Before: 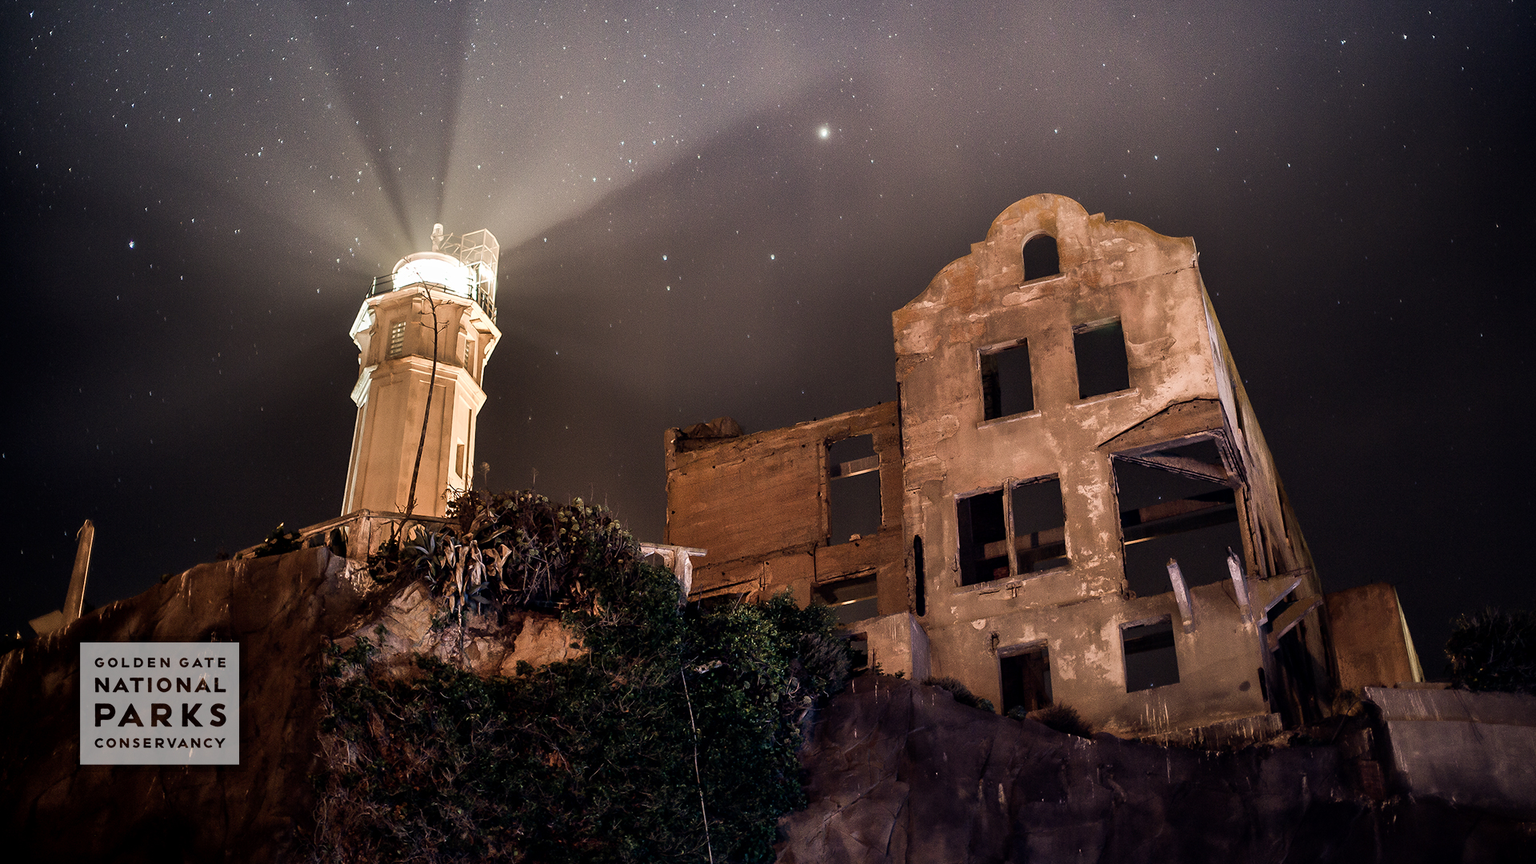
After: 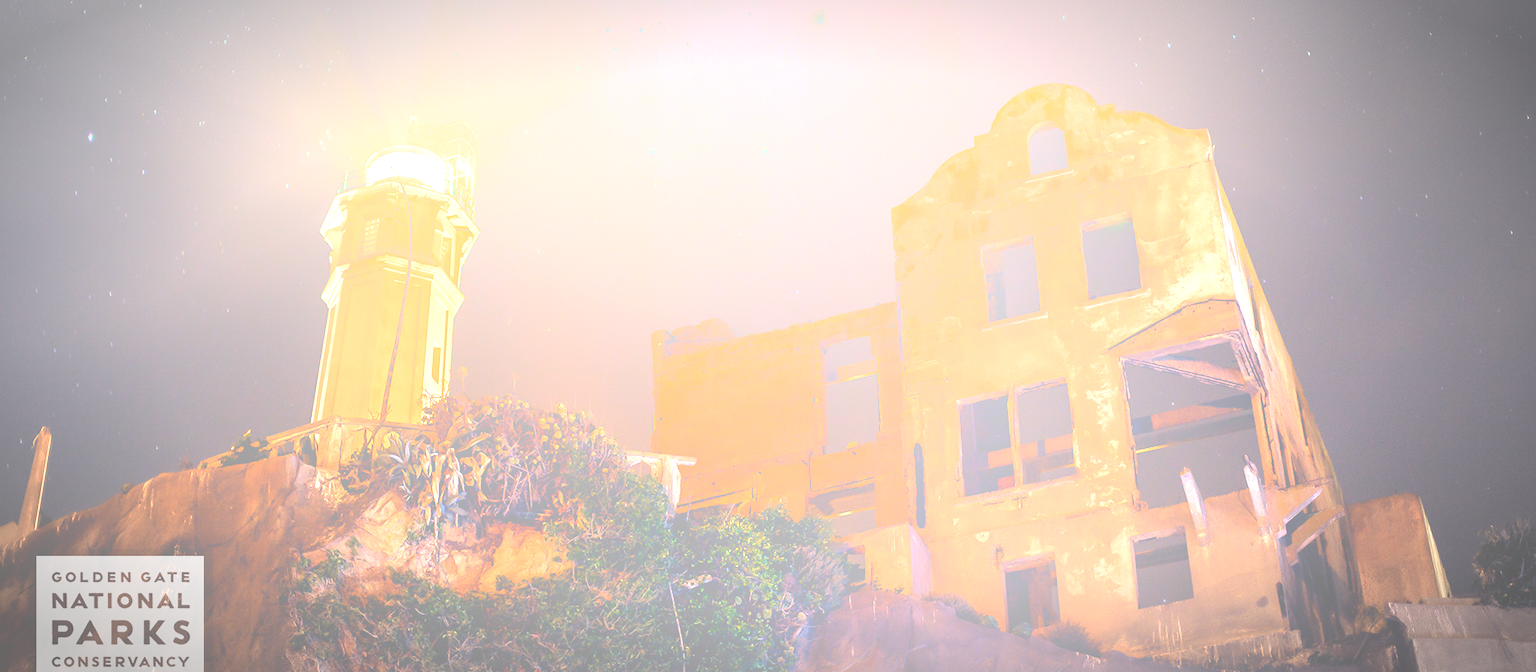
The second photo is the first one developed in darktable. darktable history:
crop and rotate: left 2.991%, top 13.302%, right 1.981%, bottom 12.636%
vignetting: automatic ratio true
exposure: black level correction 0, exposure 1.9 EV, compensate highlight preservation false
bloom: size 70%, threshold 25%, strength 70%
